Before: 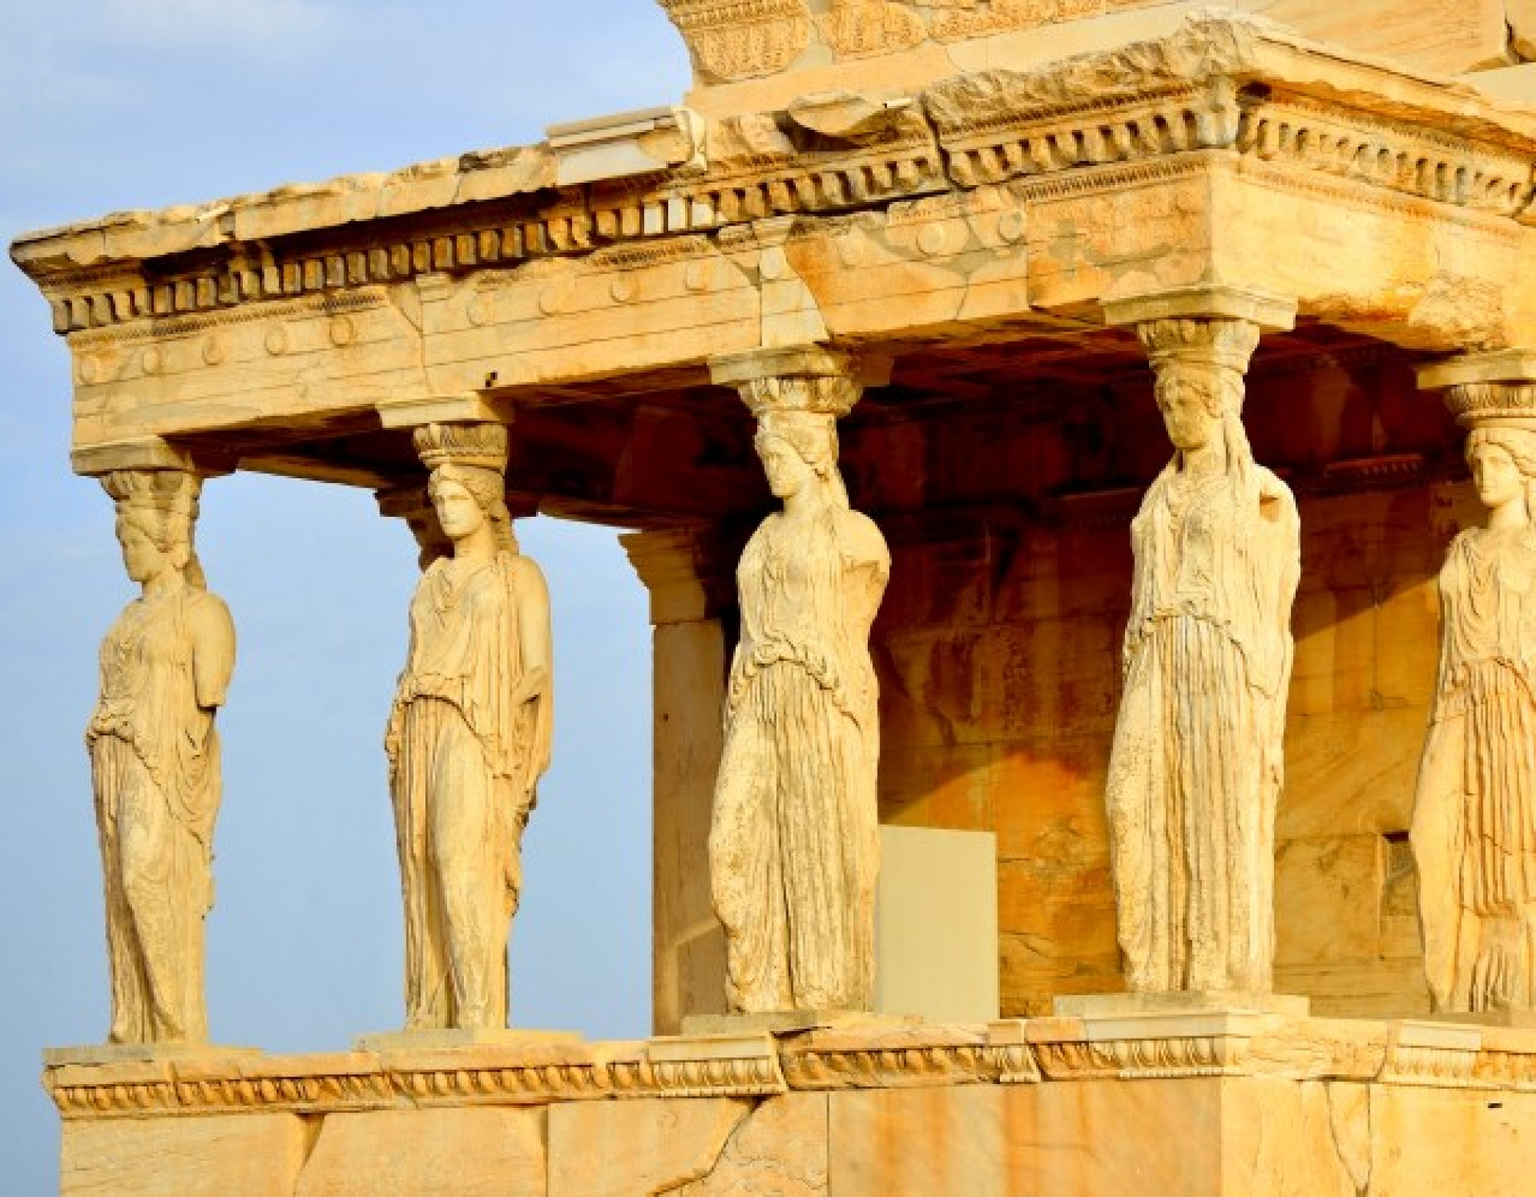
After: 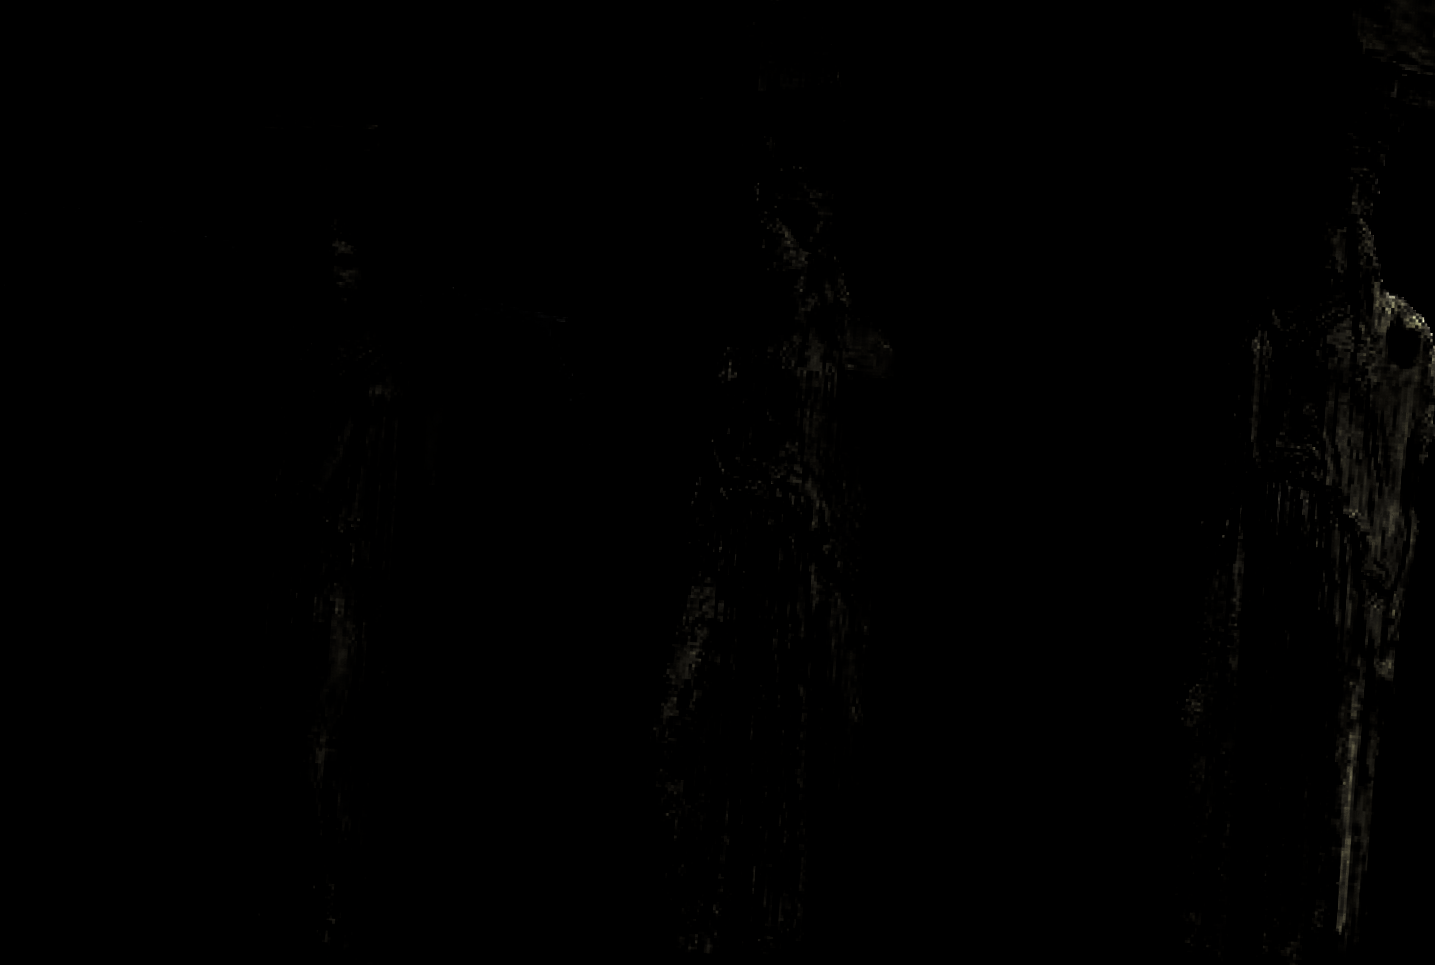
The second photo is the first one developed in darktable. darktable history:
color correction: highlights b* 0.031
contrast brightness saturation: contrast 0.085, brightness -0.608, saturation 0.171
levels: levels [0.721, 0.937, 0.997]
local contrast: detail 130%
crop and rotate: angle -3.99°, left 9.726%, top 20.811%, right 12.287%, bottom 11.847%
